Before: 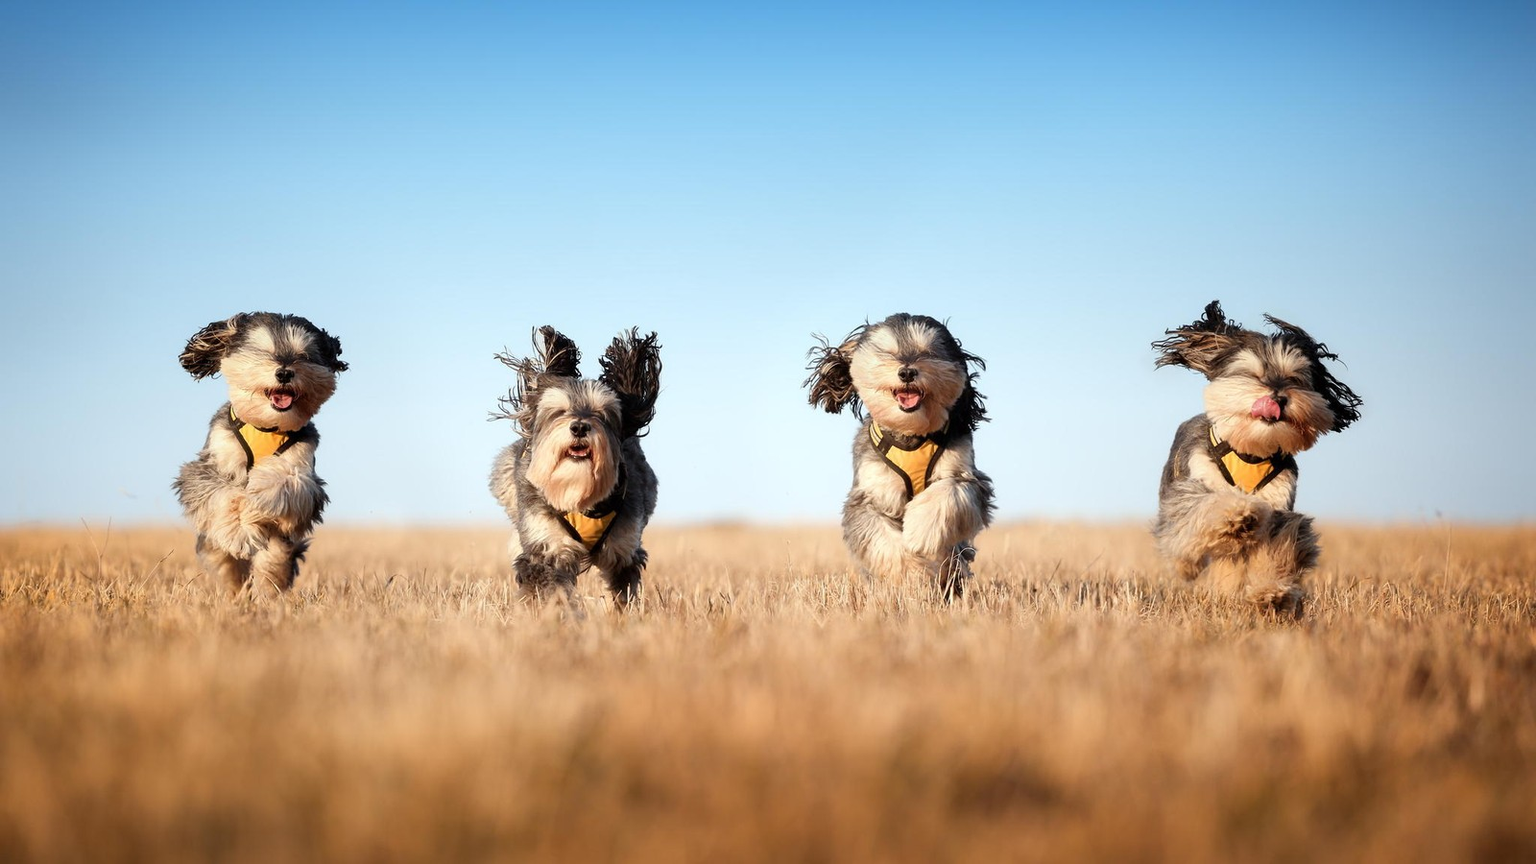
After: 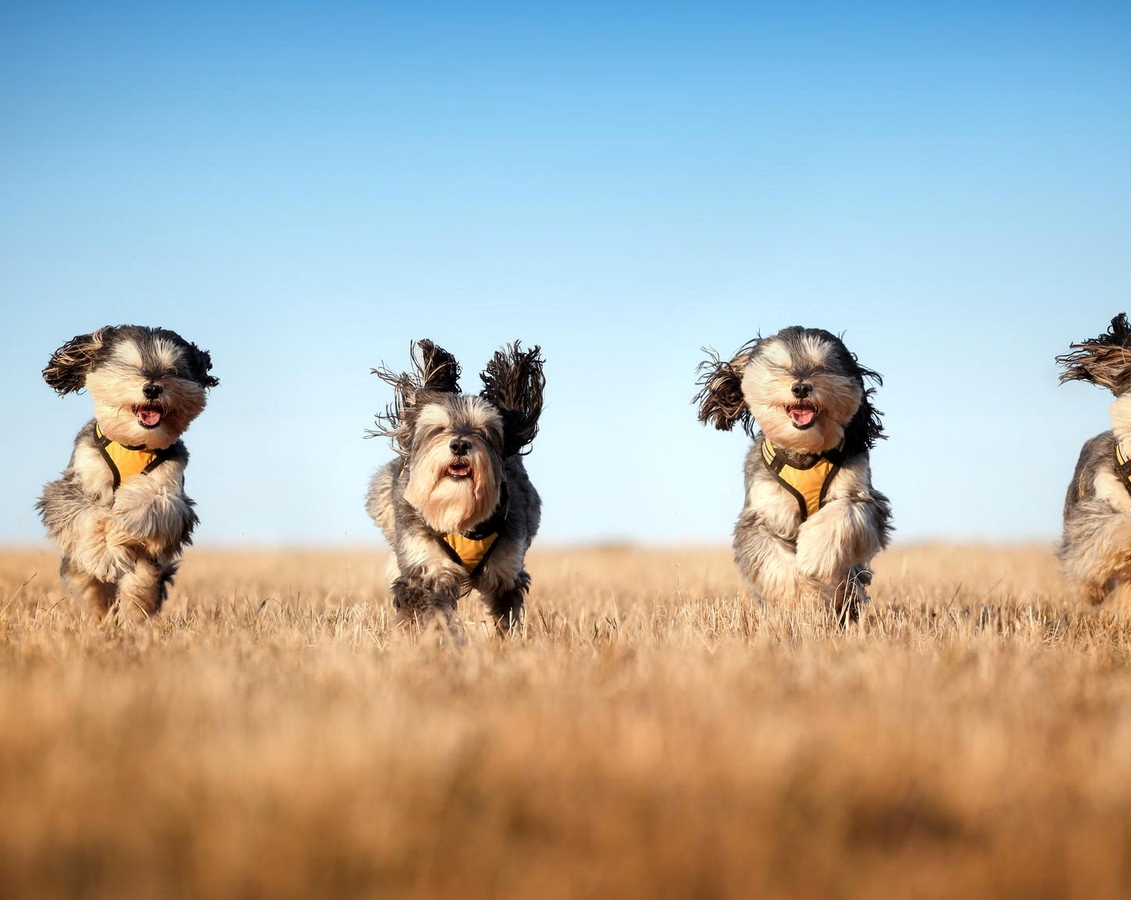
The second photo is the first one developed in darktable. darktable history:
crop and rotate: left 9.012%, right 20.29%
contrast brightness saturation: contrast -0.019, brightness -0.006, saturation 0.026
local contrast: highlights 103%, shadows 100%, detail 119%, midtone range 0.2
